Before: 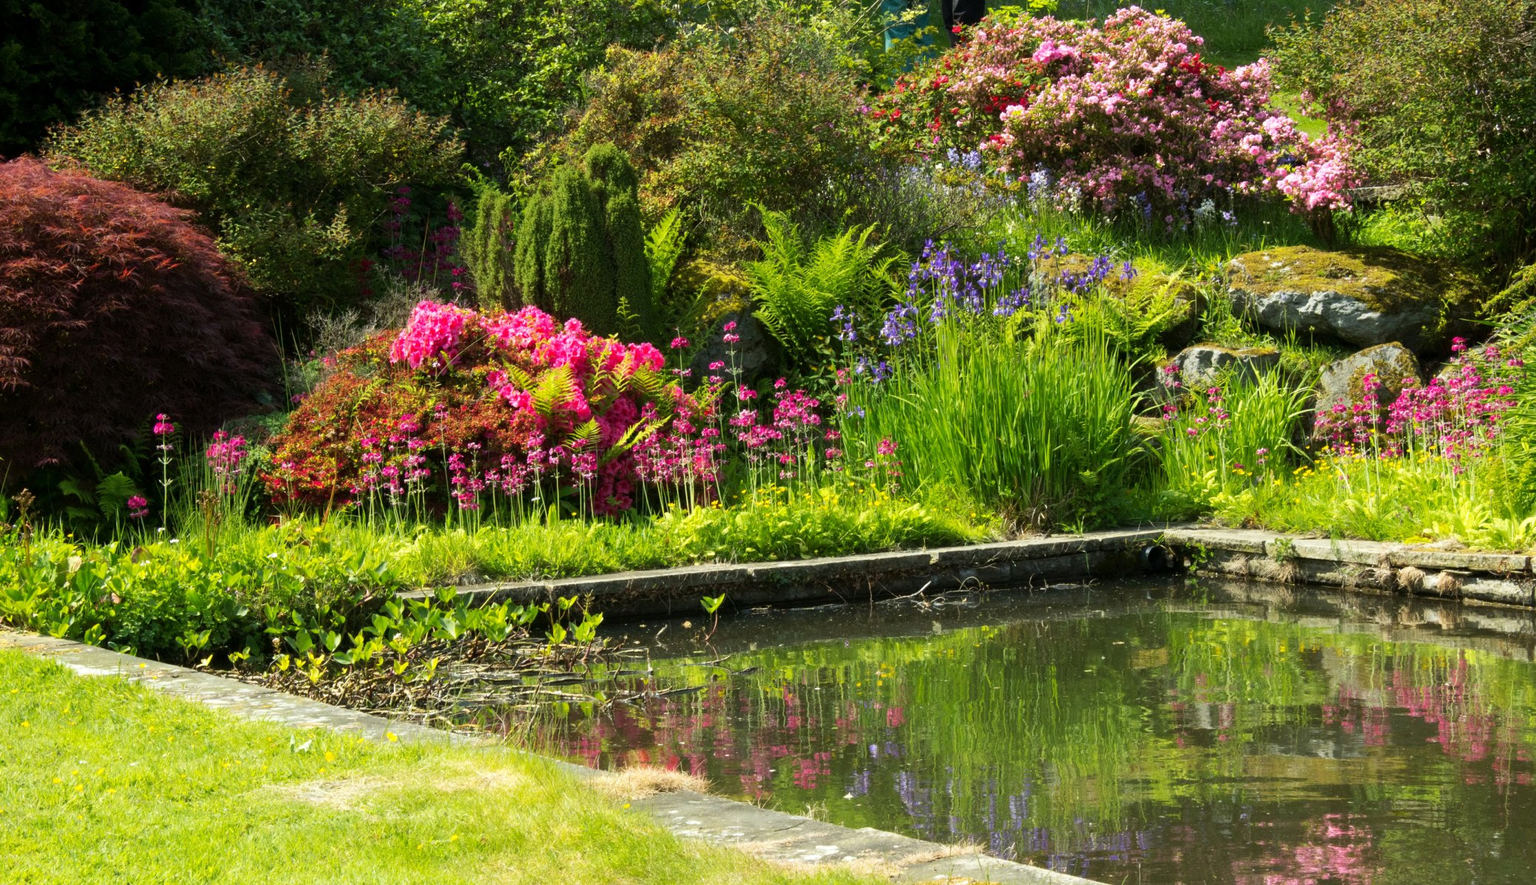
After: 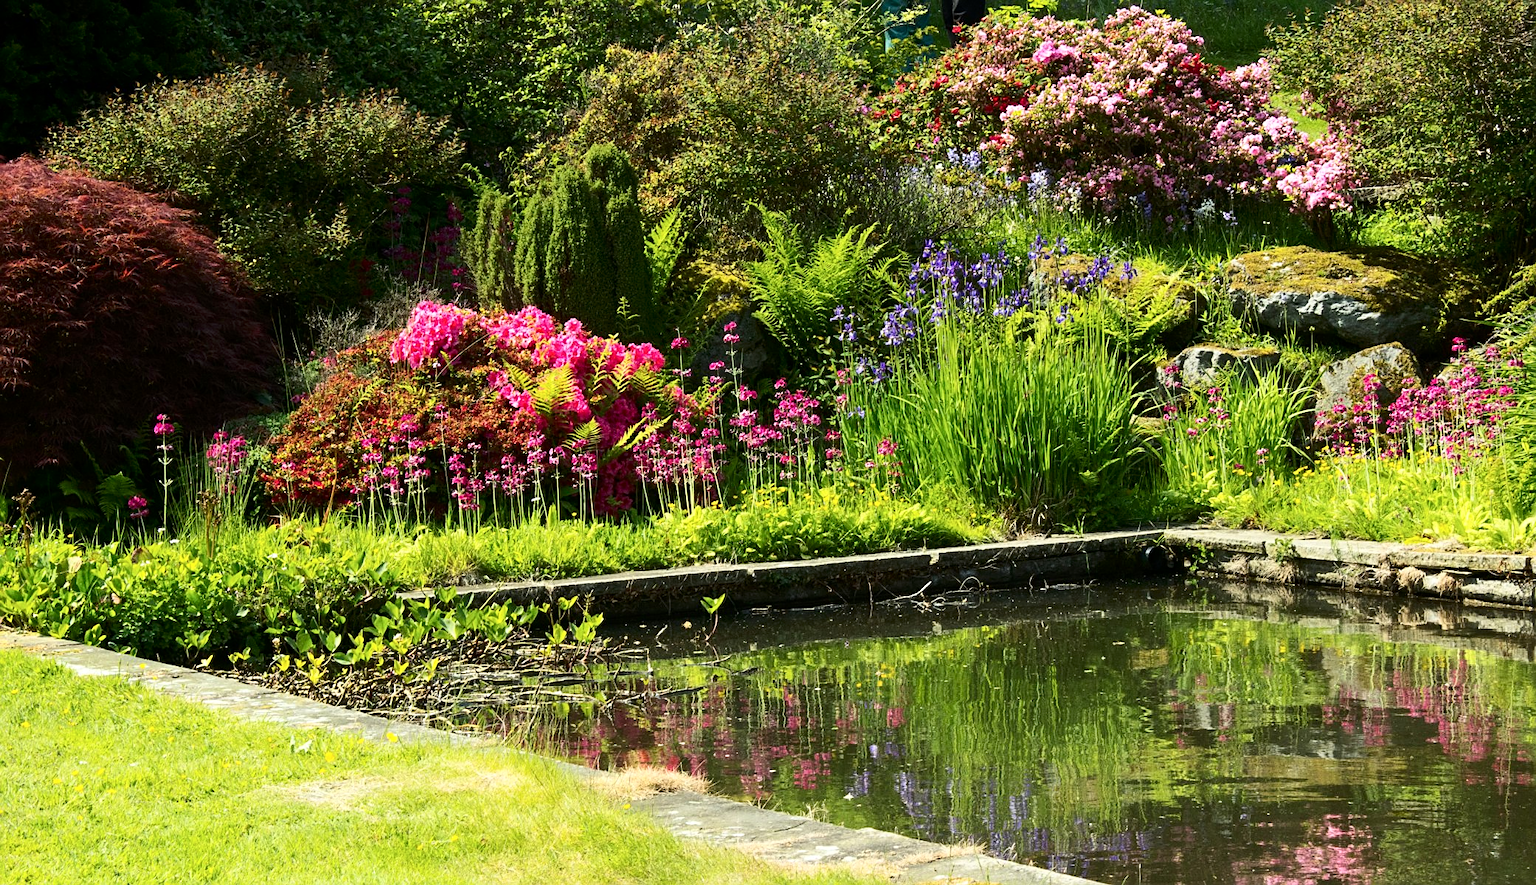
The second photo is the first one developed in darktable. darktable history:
contrast brightness saturation: contrast 0.221
sharpen: on, module defaults
